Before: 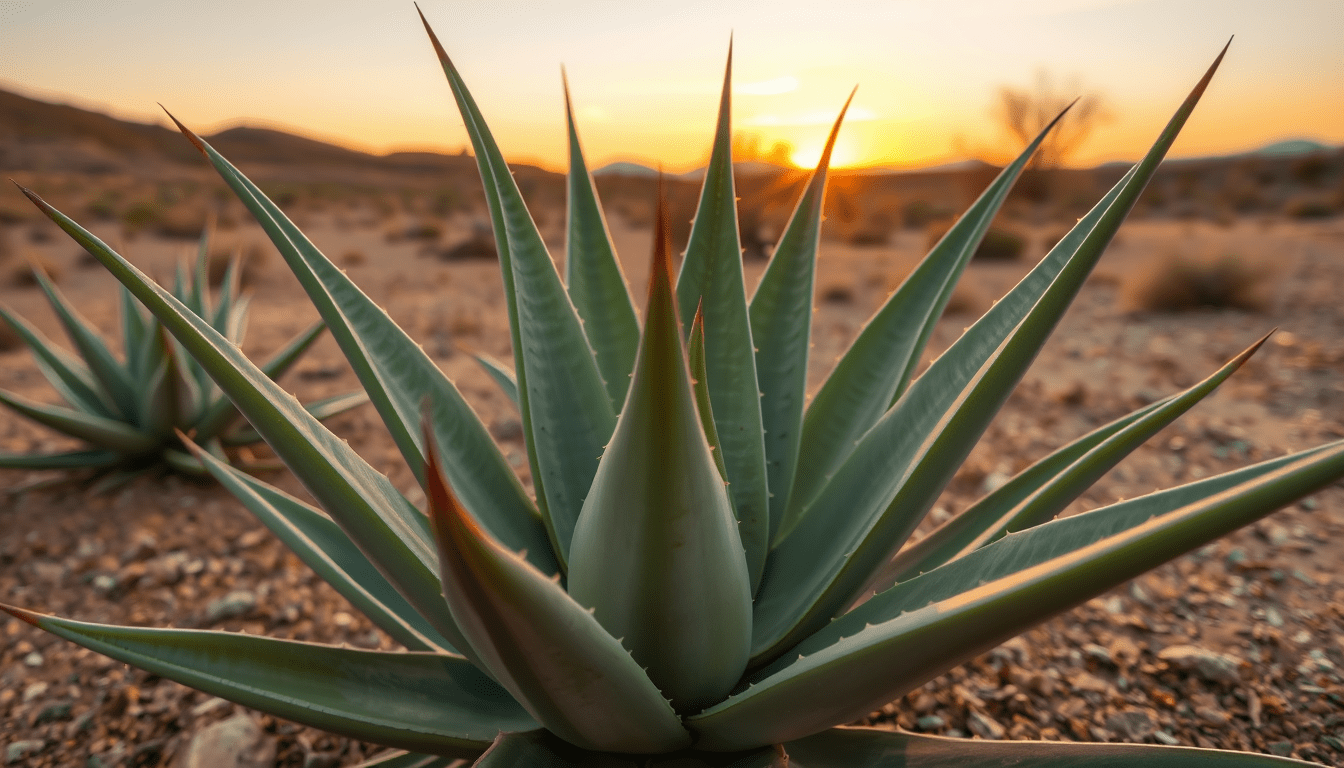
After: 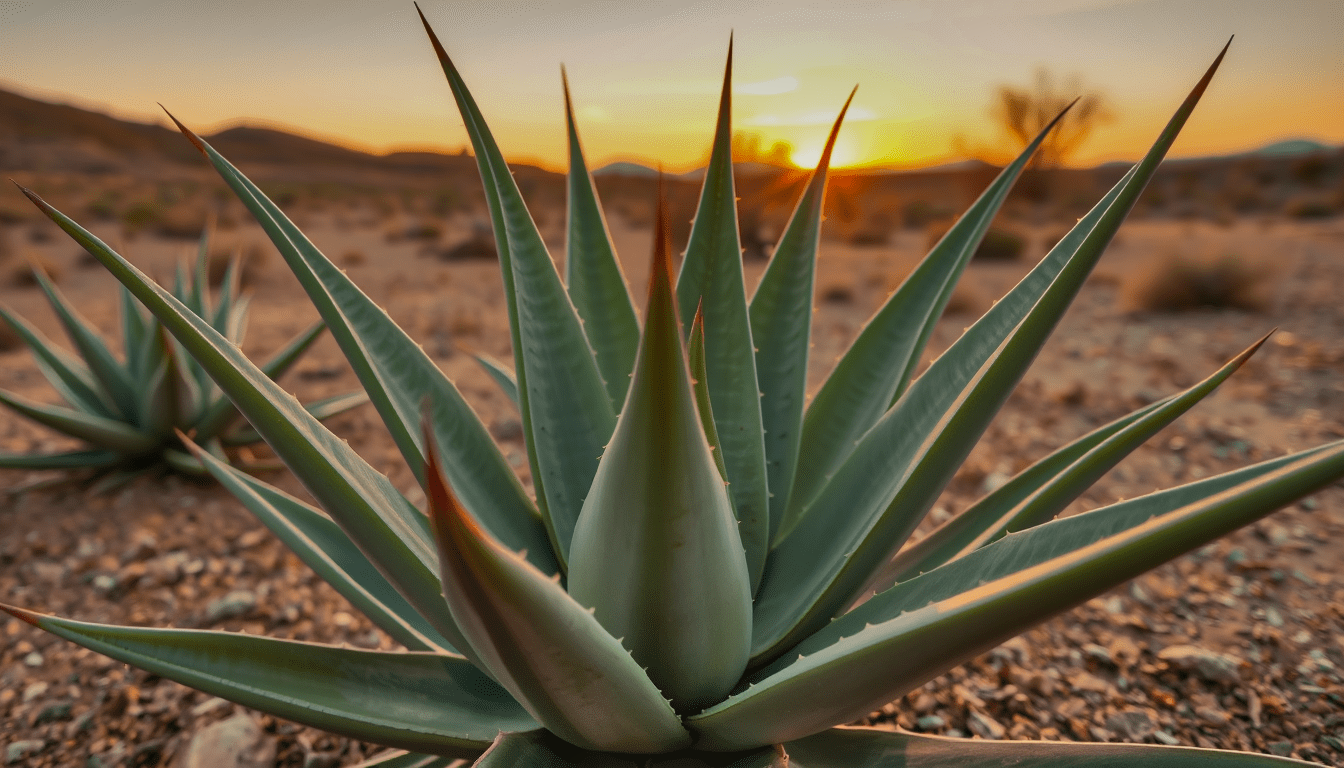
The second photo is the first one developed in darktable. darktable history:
shadows and highlights: shadows 80.57, white point adjustment -9.04, highlights -61.5, soften with gaussian
